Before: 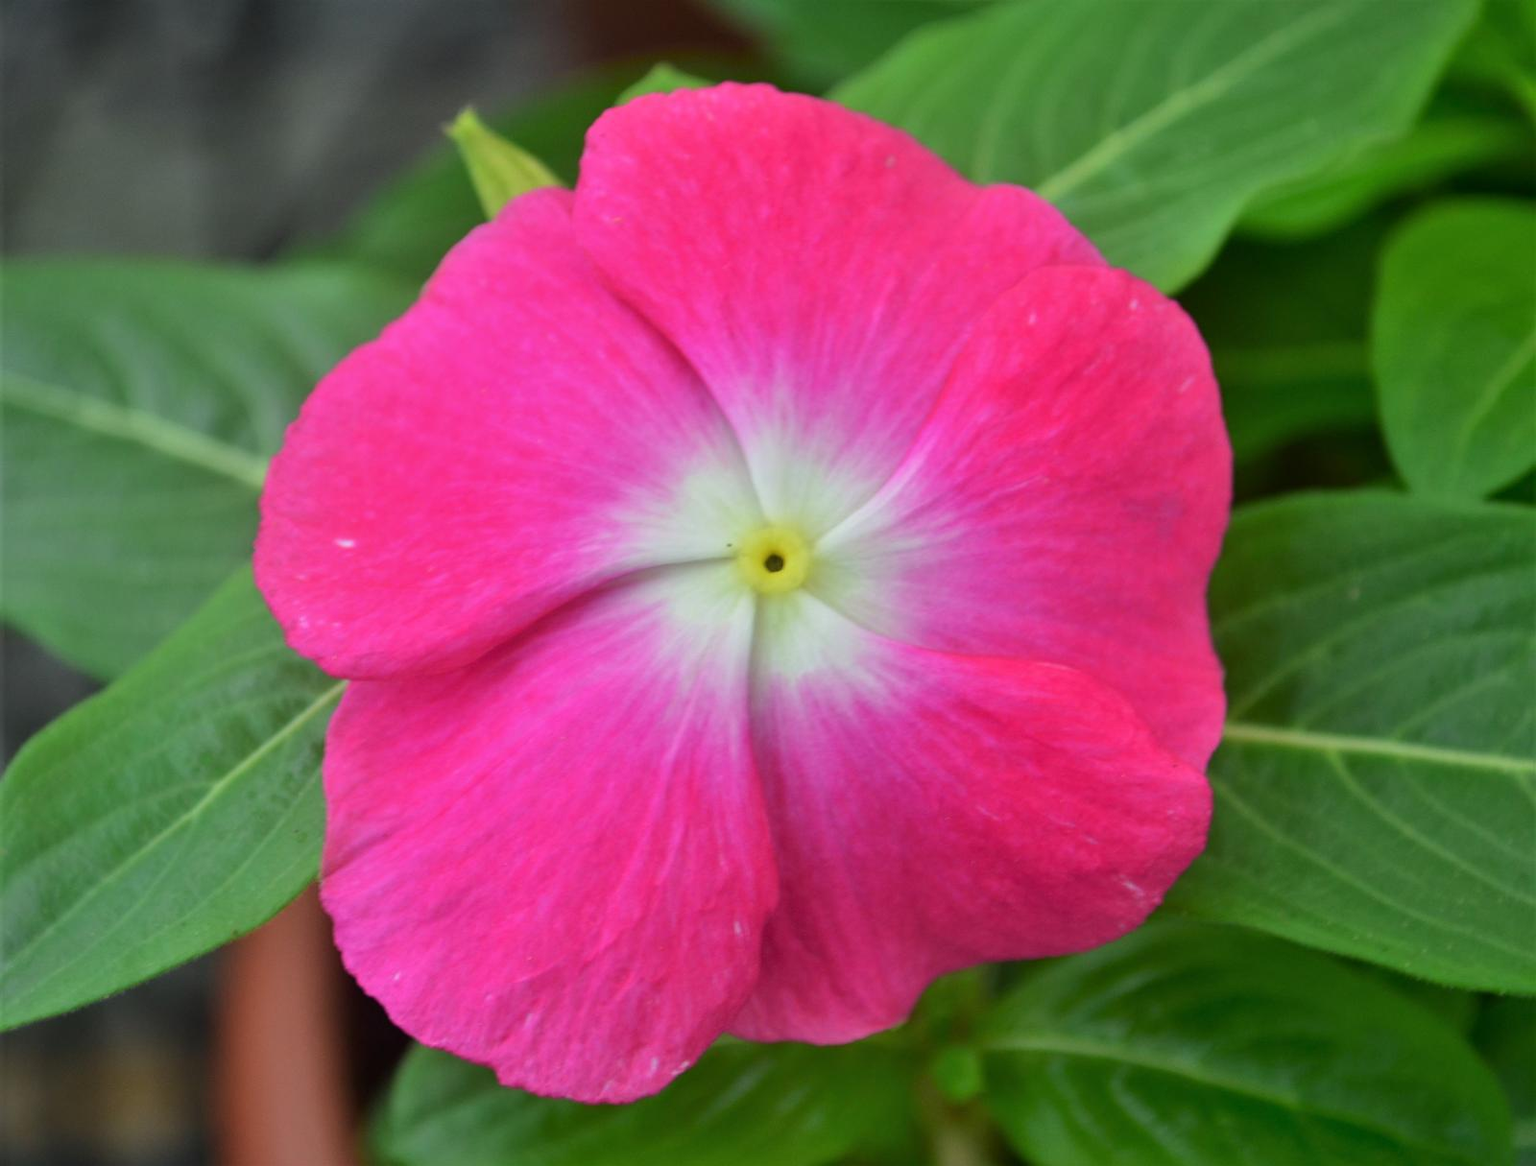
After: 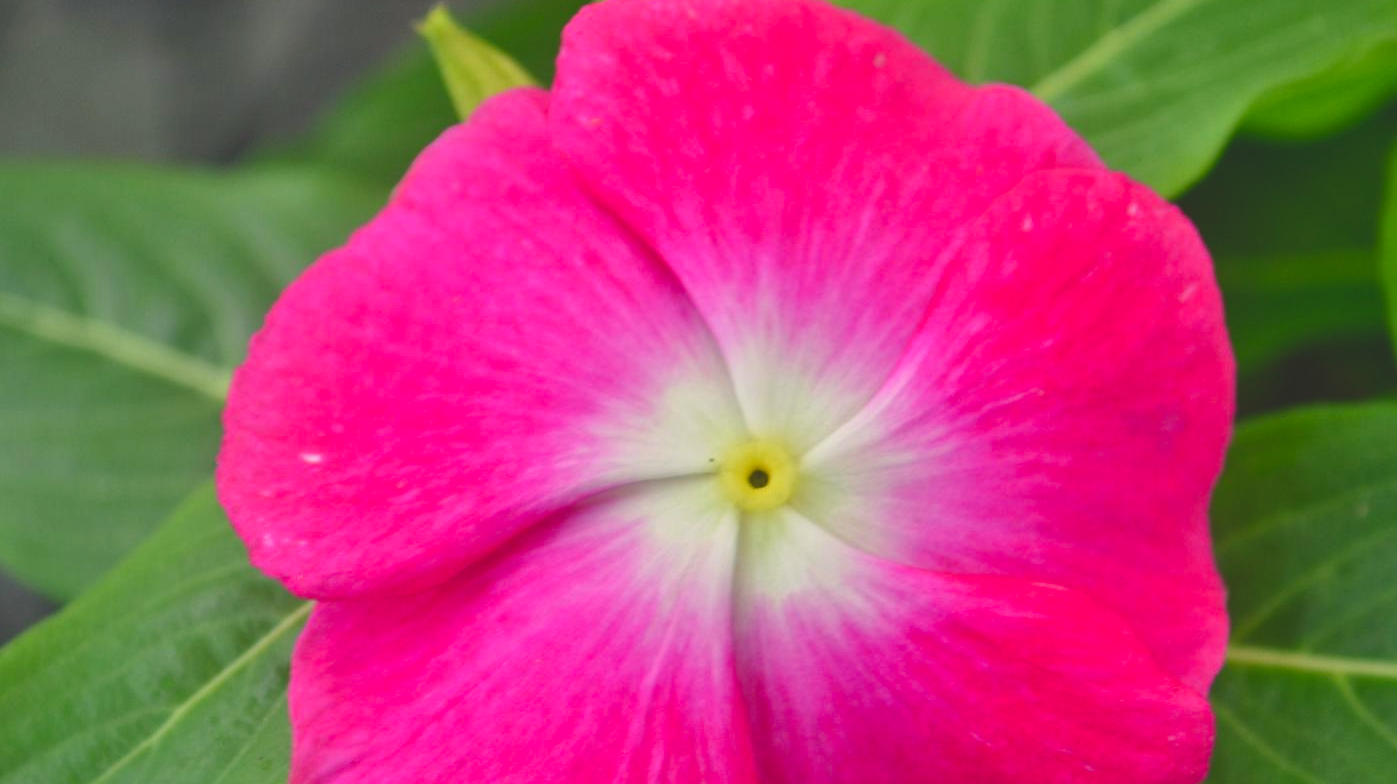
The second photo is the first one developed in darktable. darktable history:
tone equalizer: on, module defaults
color balance rgb: shadows lift › chroma 2%, shadows lift › hue 247.2°, power › chroma 0.3%, power › hue 25.2°, highlights gain › chroma 3%, highlights gain › hue 60°, global offset › luminance 2%, perceptual saturation grading › global saturation 20%, perceptual saturation grading › highlights -20%, perceptual saturation grading › shadows 30%
crop: left 3.015%, top 8.969%, right 9.647%, bottom 26.457%
white balance: emerald 1
